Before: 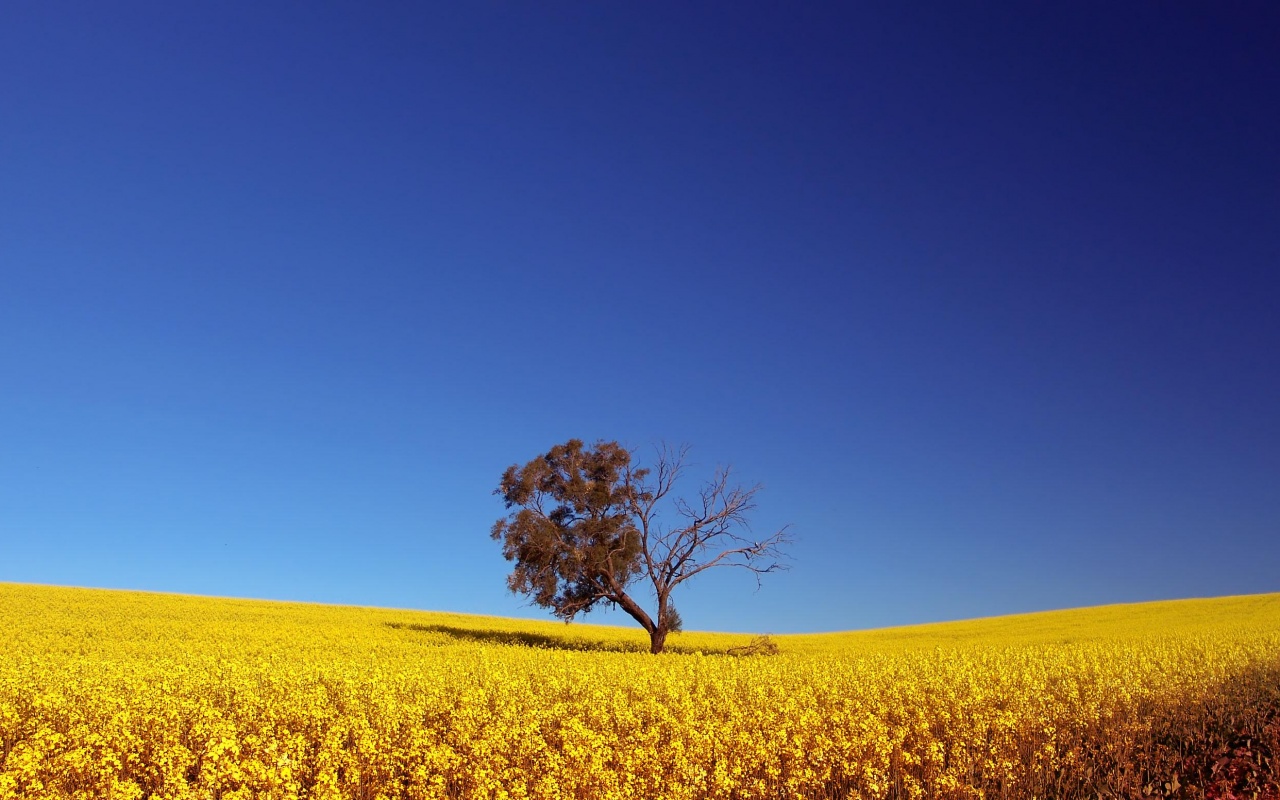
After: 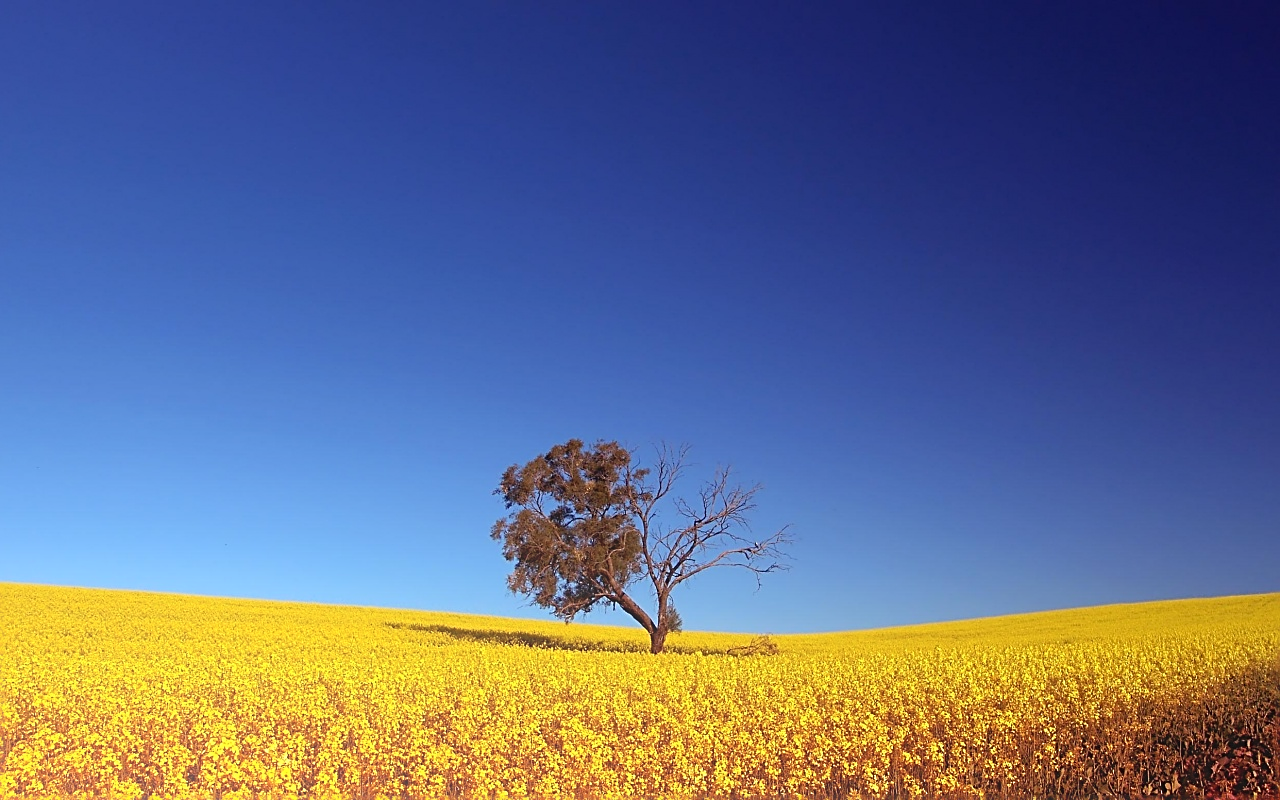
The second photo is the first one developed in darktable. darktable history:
bloom: size 38%, threshold 95%, strength 30%
sharpen: amount 0.75
